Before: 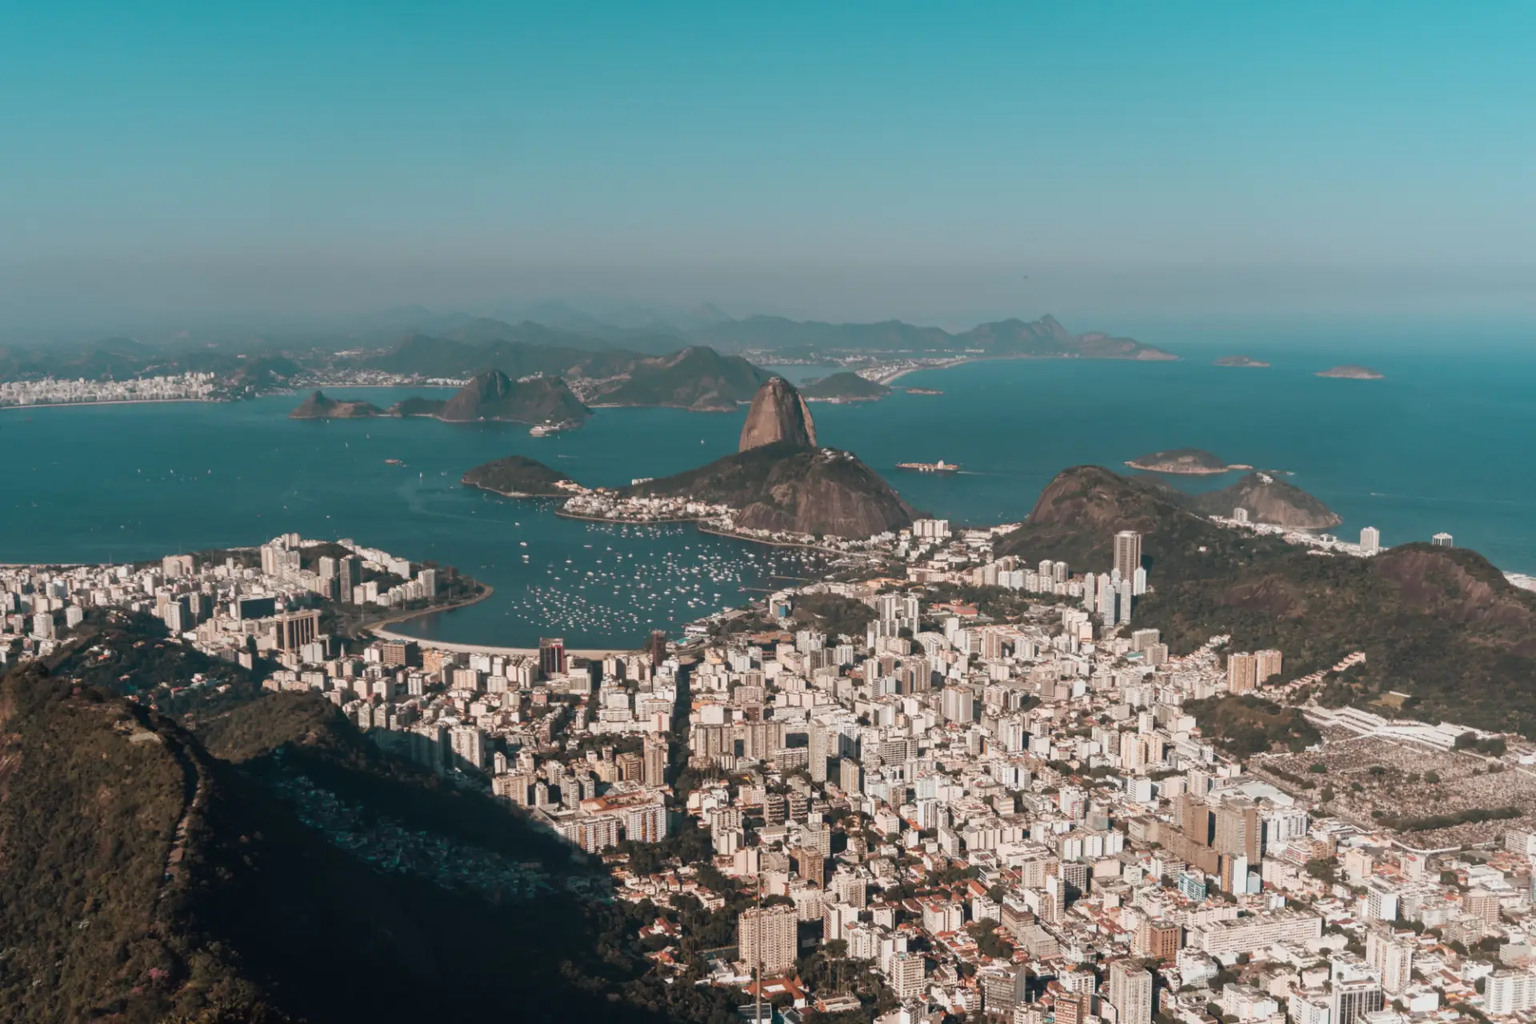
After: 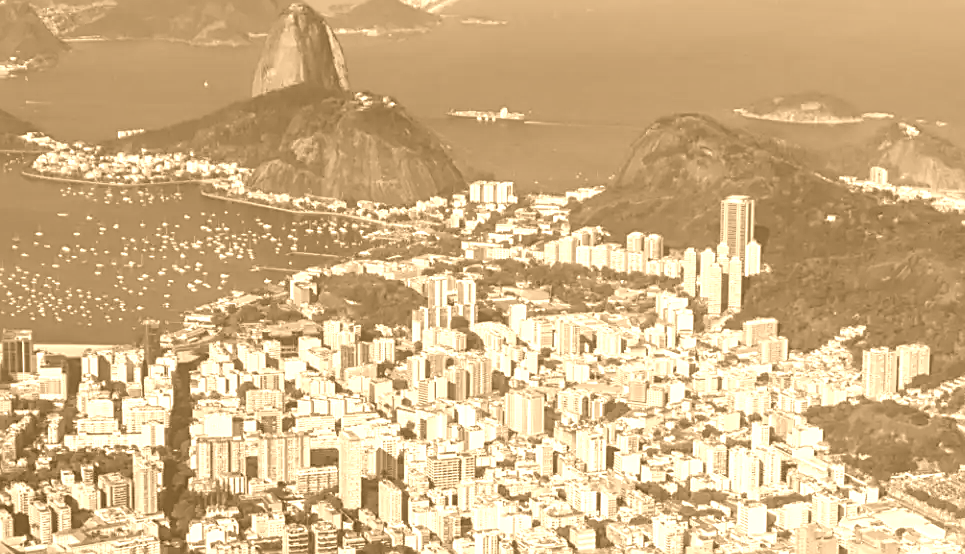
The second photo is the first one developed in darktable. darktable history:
colorize: hue 28.8°, source mix 100%
sharpen: on, module defaults
crop: left 35.03%, top 36.625%, right 14.663%, bottom 20.057%
white balance: emerald 1
